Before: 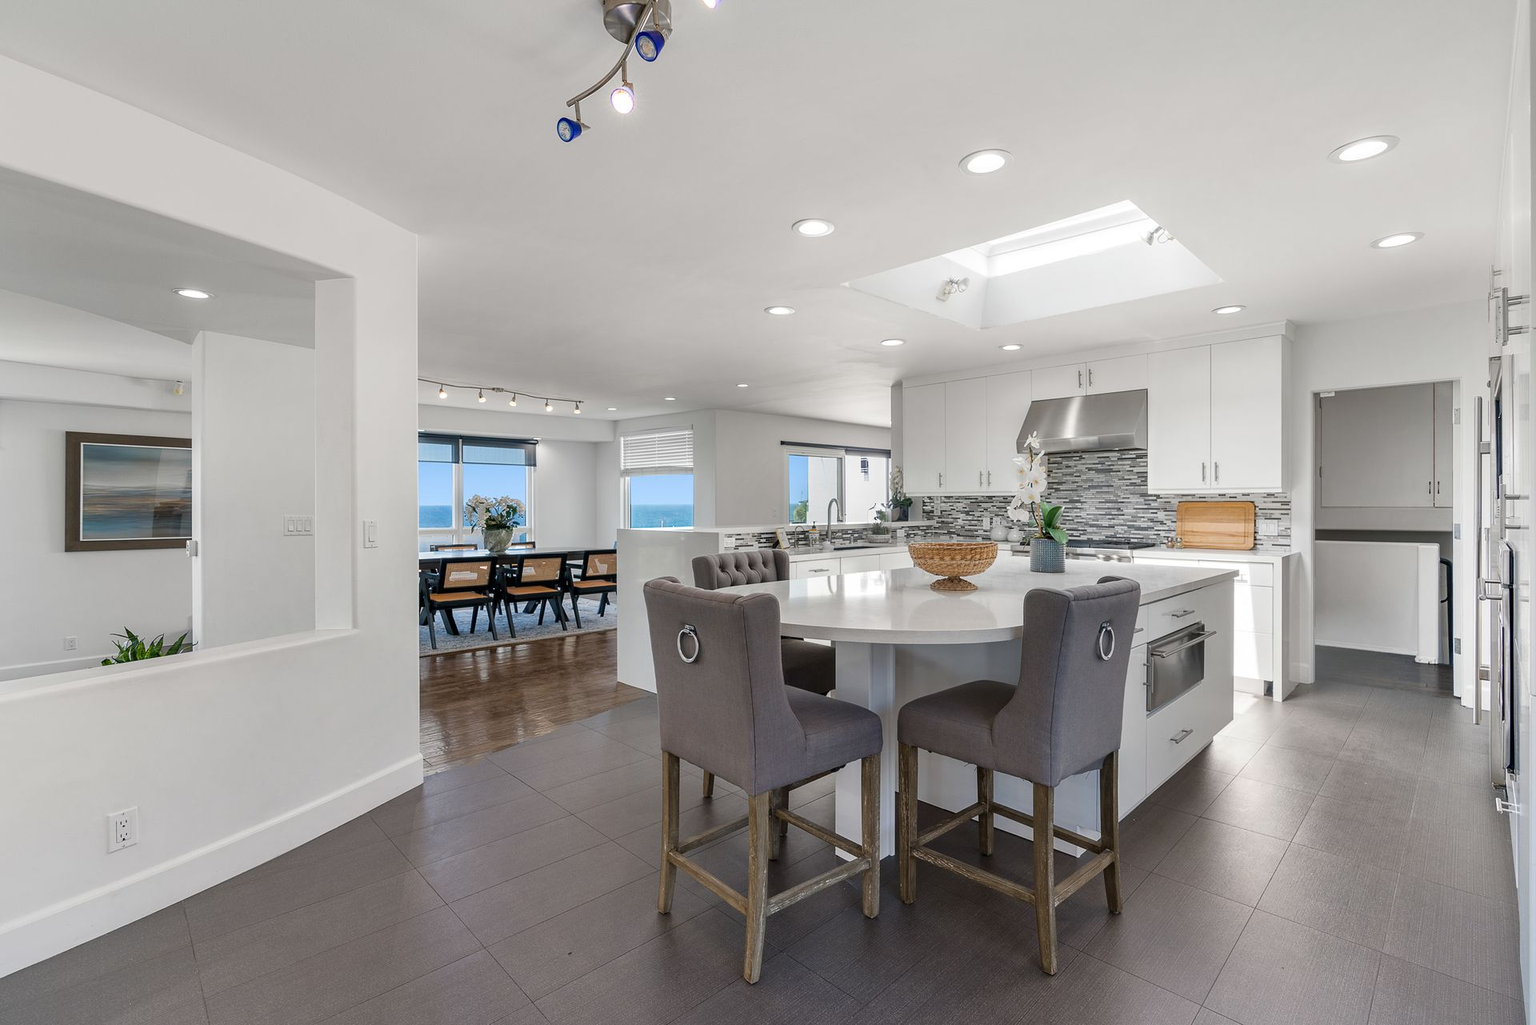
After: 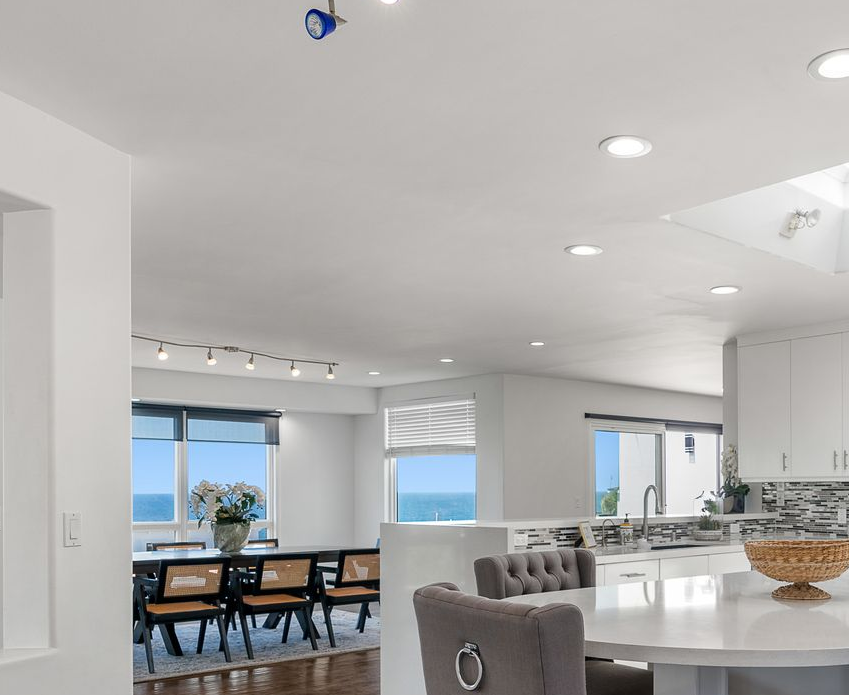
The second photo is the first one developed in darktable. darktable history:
crop: left 20.416%, top 10.834%, right 35.352%, bottom 34.887%
